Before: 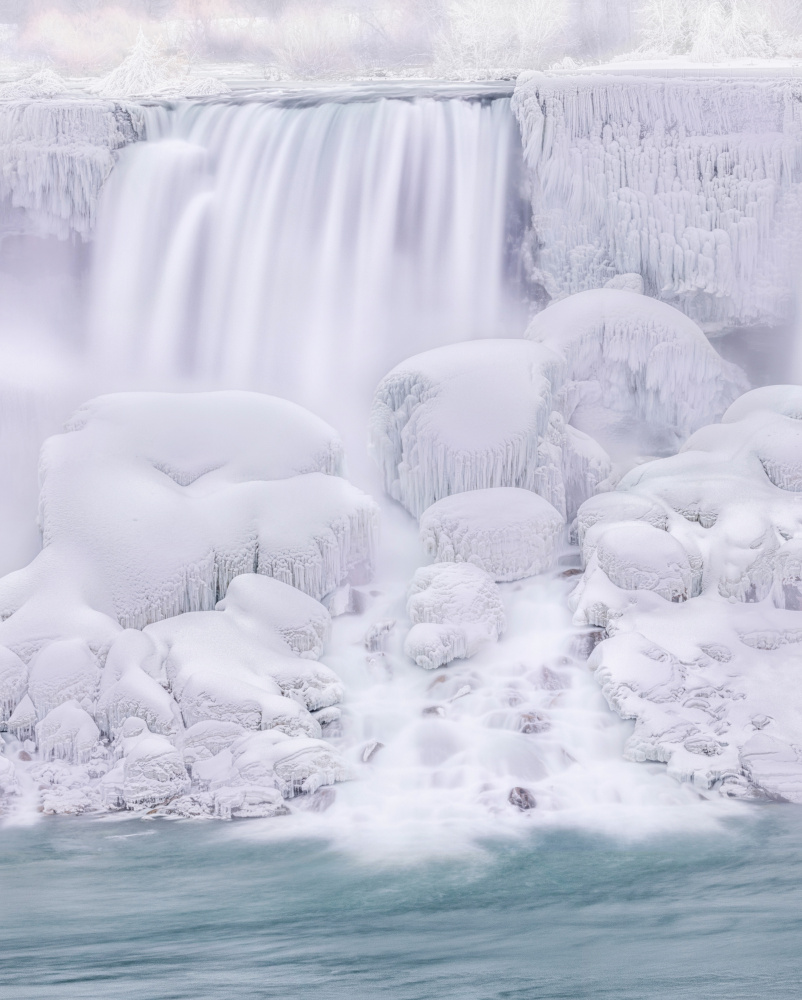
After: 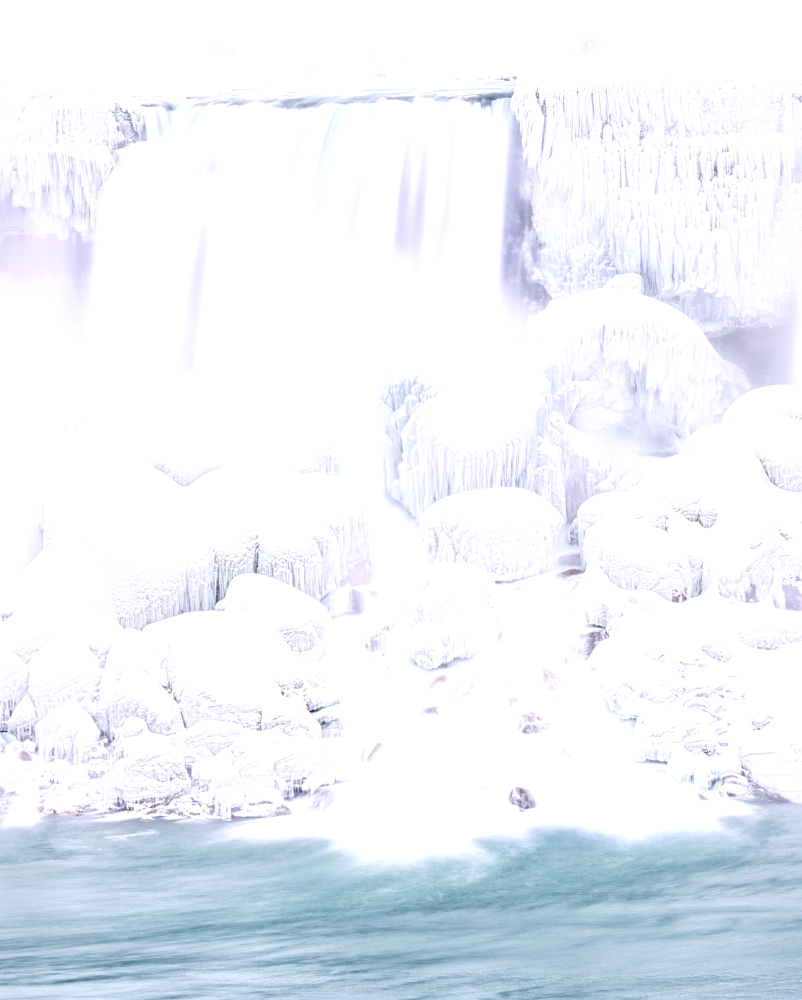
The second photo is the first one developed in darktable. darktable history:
color correction: highlights b* 0.018, saturation 1.07
exposure: exposure 0.773 EV, compensate highlight preservation false
